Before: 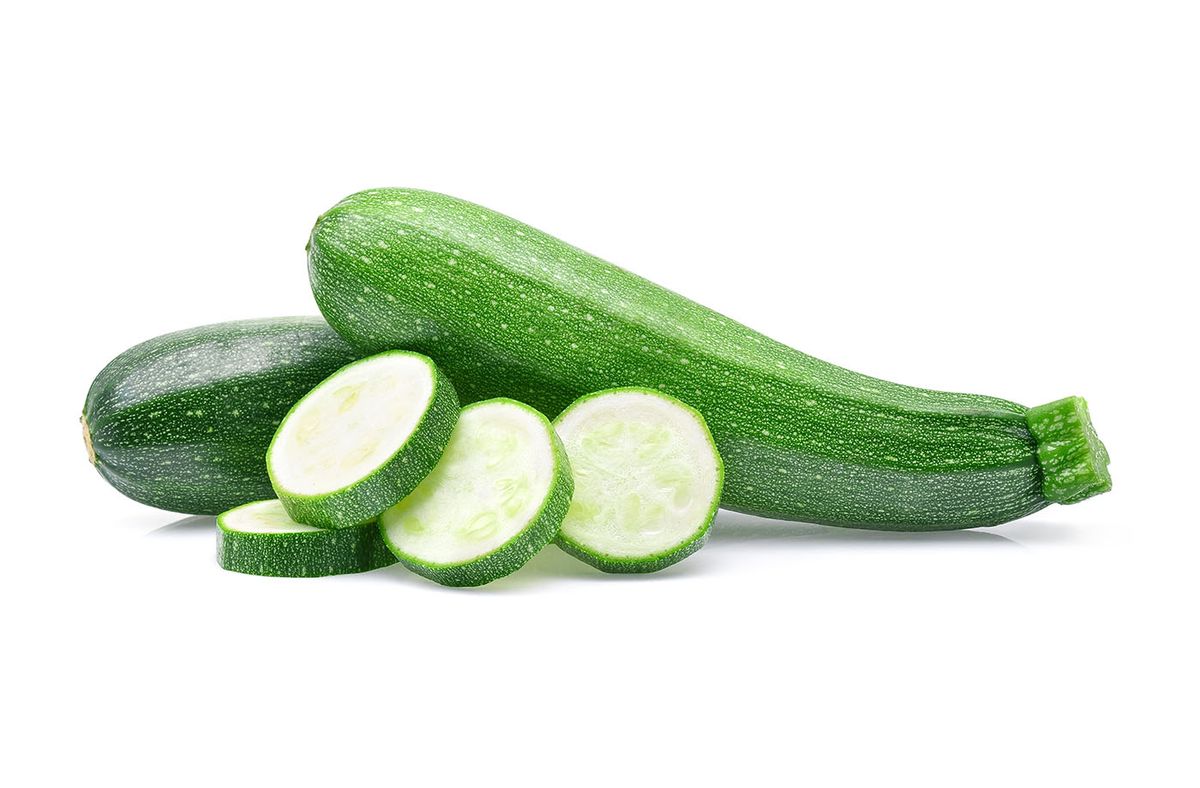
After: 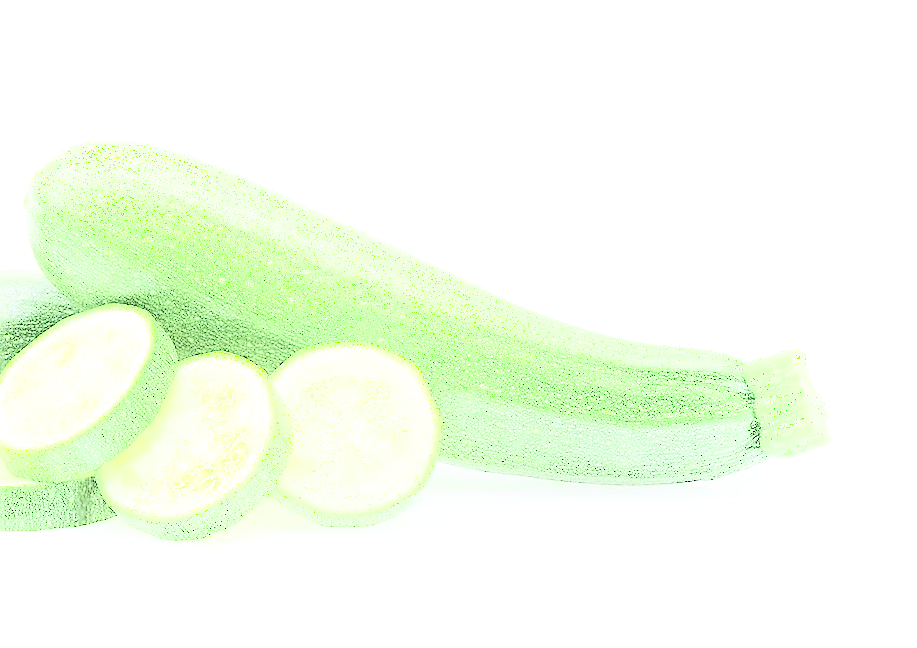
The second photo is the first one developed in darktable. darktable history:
tone equalizer: -7 EV 0.145 EV, -6 EV 0.56 EV, -5 EV 1.14 EV, -4 EV 1.31 EV, -3 EV 1.16 EV, -2 EV 0.6 EV, -1 EV 0.149 EV, edges refinement/feathering 500, mask exposure compensation -1.57 EV, preserve details guided filter
sharpen: on, module defaults
crop: left 23.537%, top 5.839%, bottom 11.858%
haze removal: compatibility mode true, adaptive false
shadows and highlights: shadows -89.3, highlights 90.12, soften with gaussian
